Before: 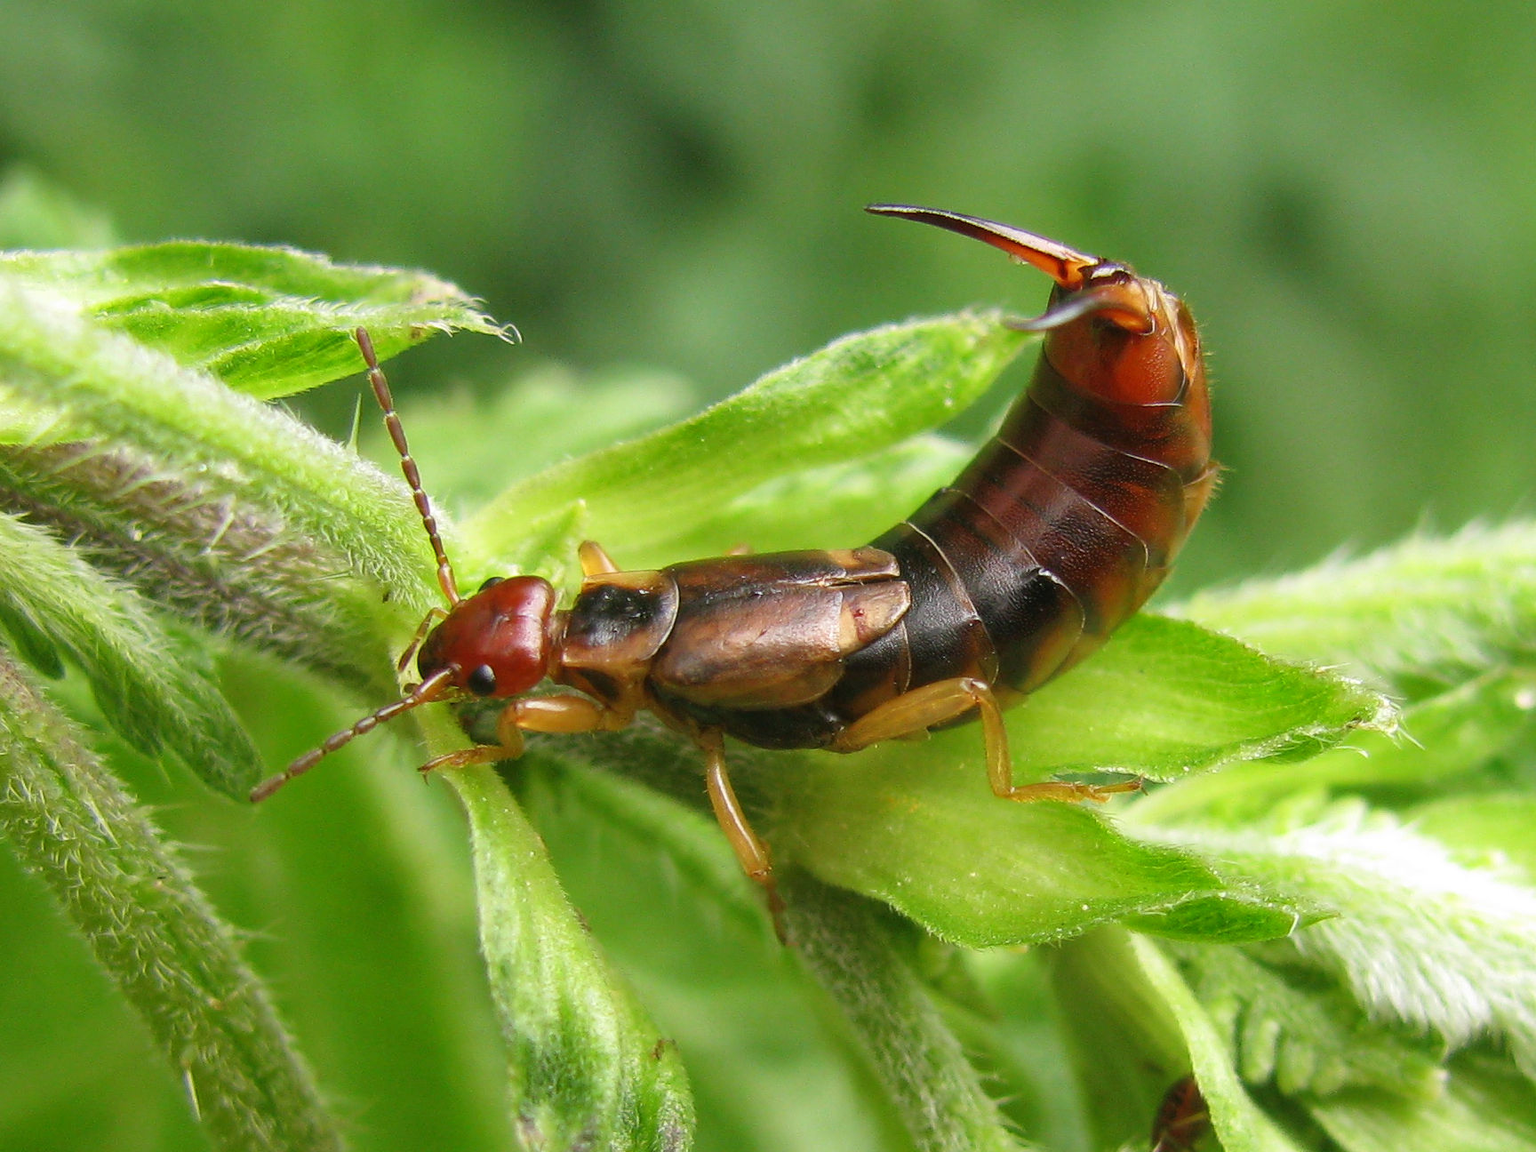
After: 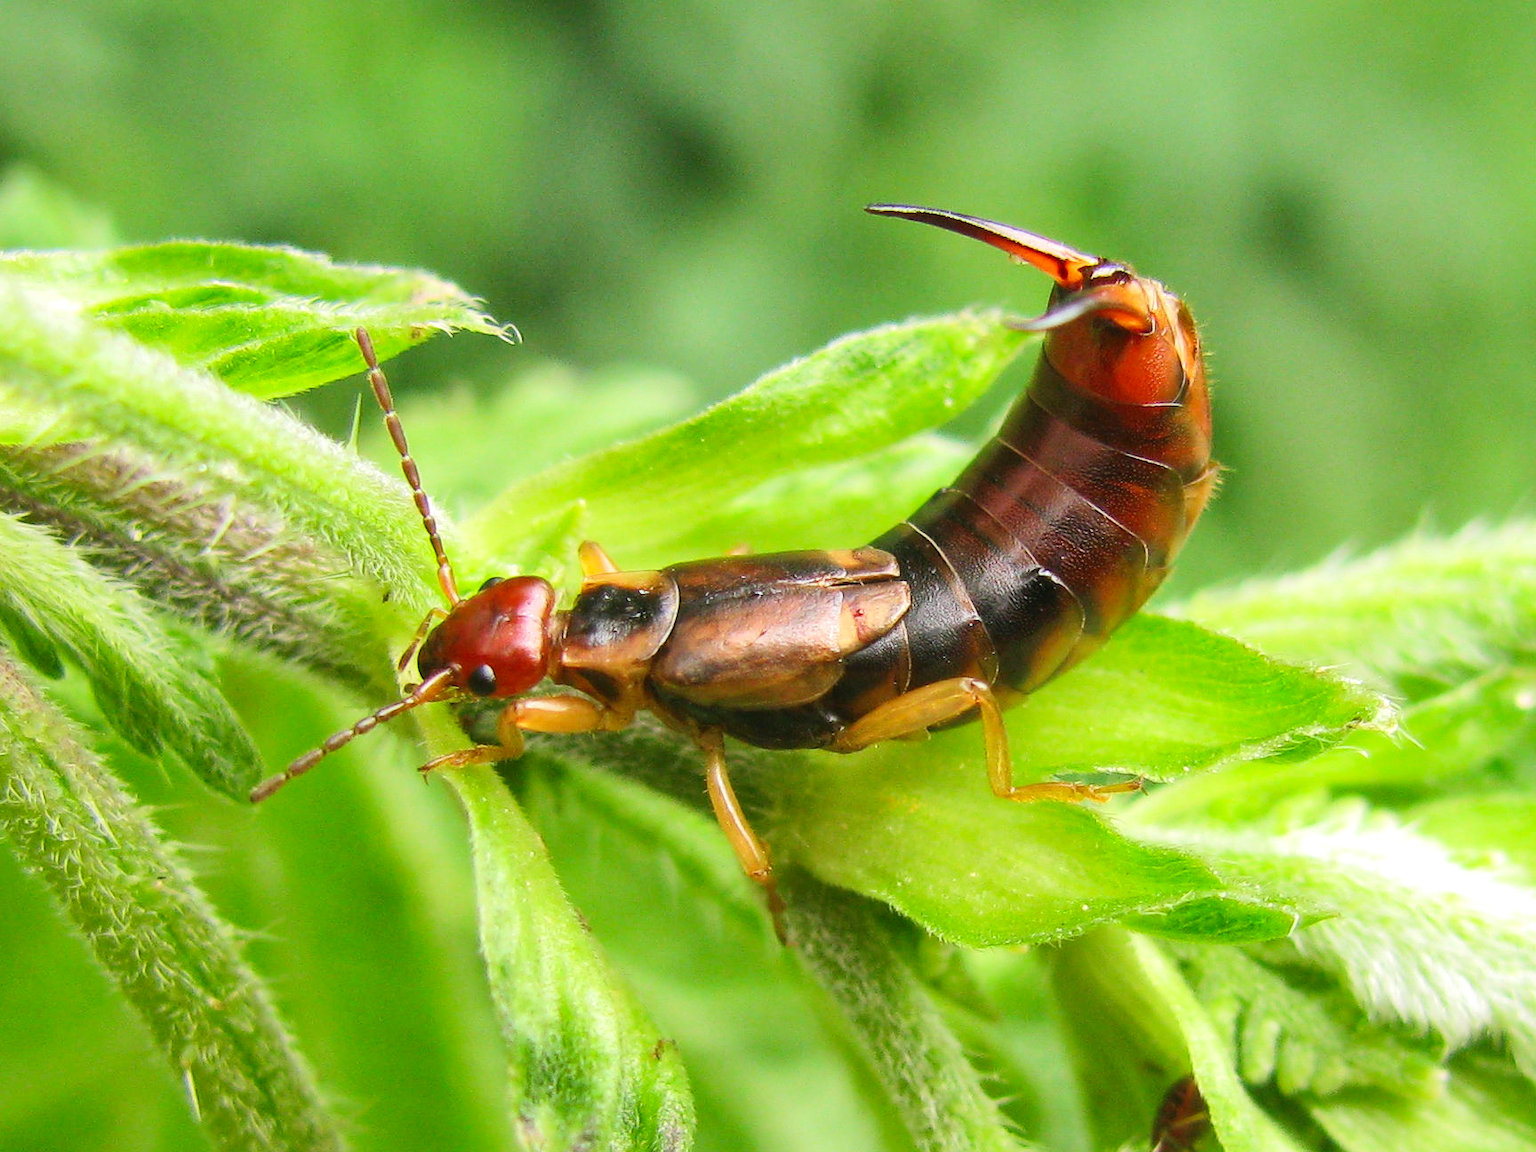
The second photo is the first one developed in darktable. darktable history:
contrast brightness saturation: contrast 0.2, brightness 0.16, saturation 0.22
local contrast: mode bilateral grid, contrast 20, coarseness 50, detail 120%, midtone range 0.2
base curve: curves: ch0 [(0, 0) (0.235, 0.266) (0.503, 0.496) (0.786, 0.72) (1, 1)]
